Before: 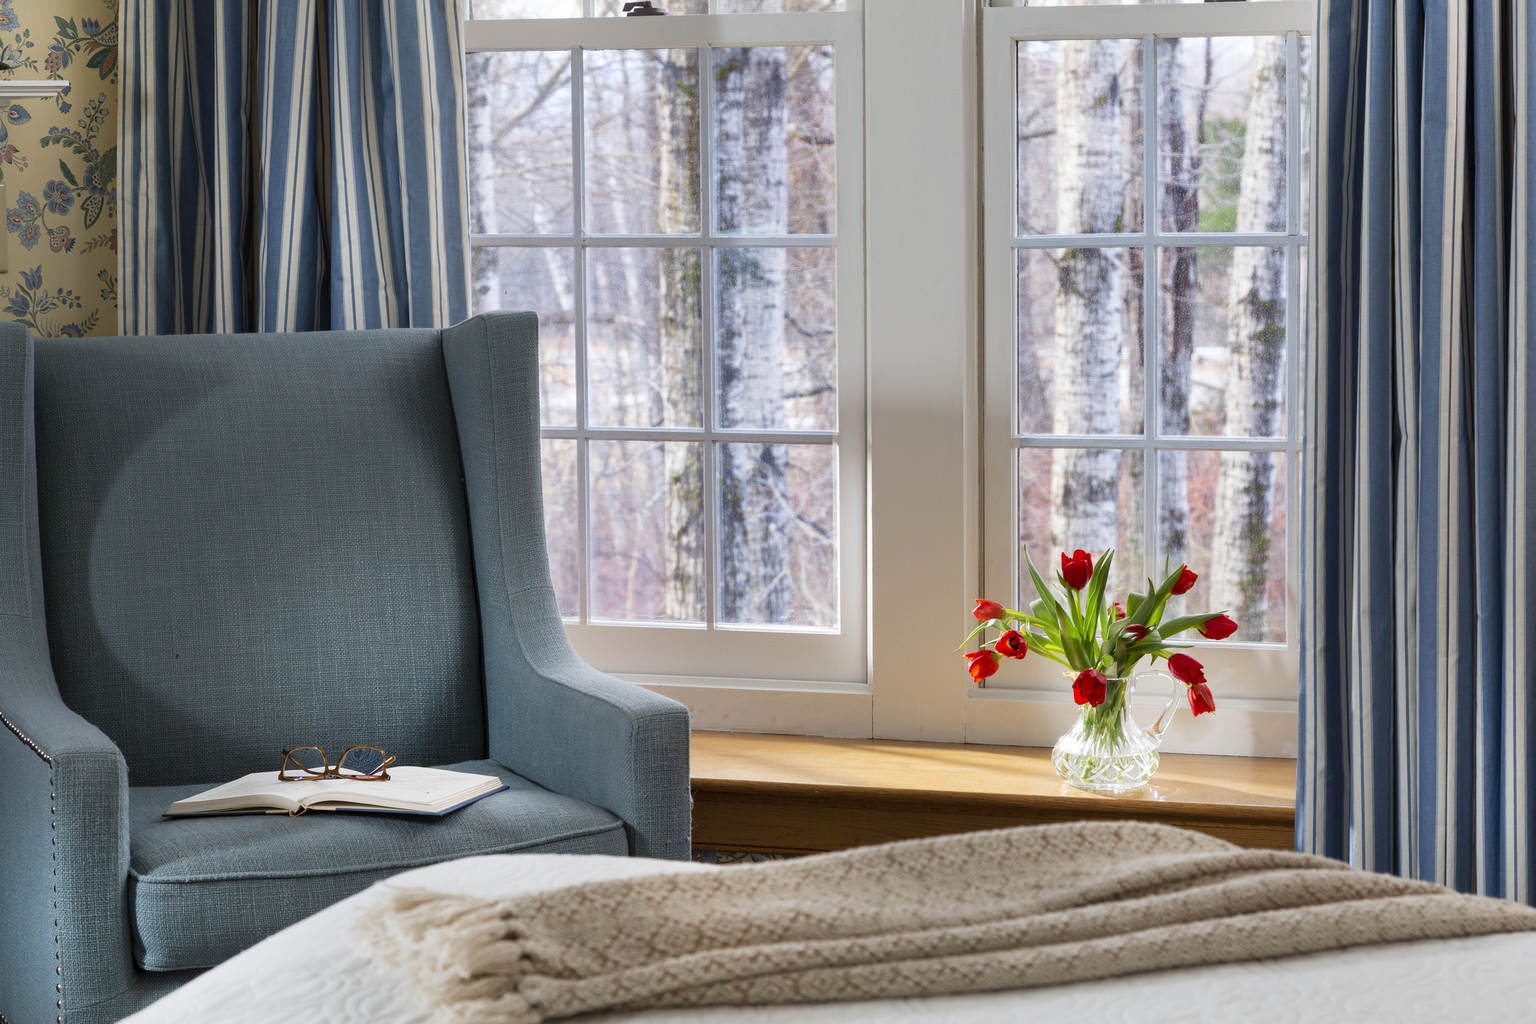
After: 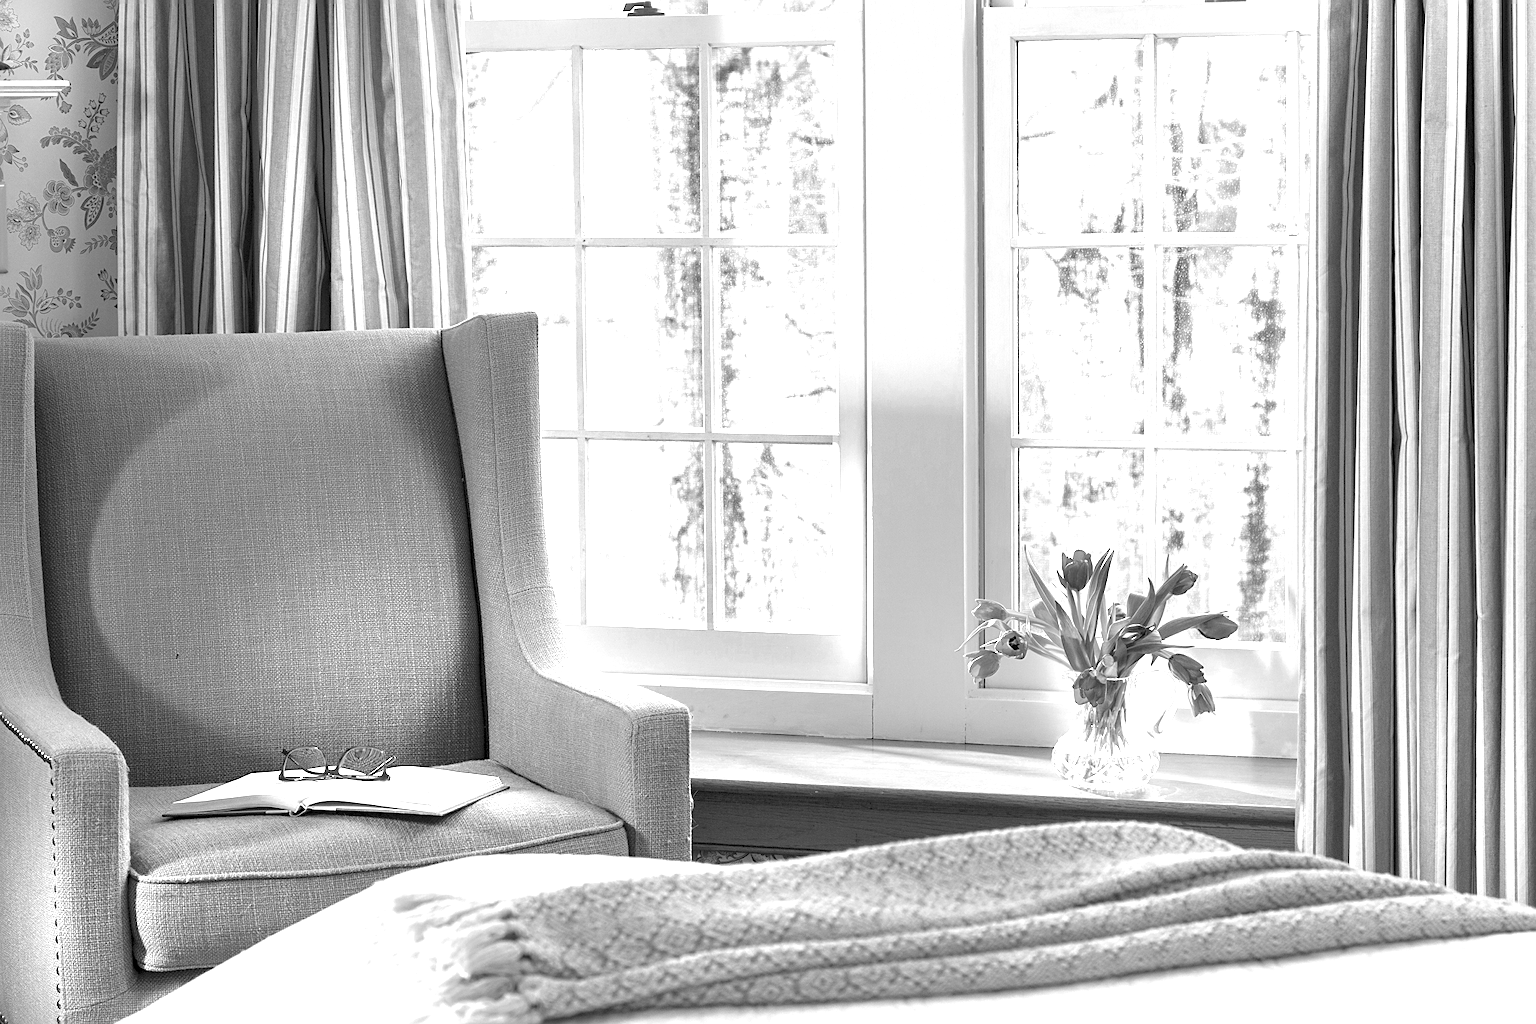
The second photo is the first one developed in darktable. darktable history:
color balance rgb: highlights gain › chroma 2.008%, highlights gain › hue 64.05°, perceptual saturation grading › global saturation 1.833%, perceptual saturation grading › highlights -2.512%, perceptual saturation grading › mid-tones 4.667%, perceptual saturation grading › shadows 7.778%, perceptual brilliance grading › global brilliance 18.08%
local contrast: highlights 107%, shadows 98%, detail 119%, midtone range 0.2
color zones: curves: ch0 [(0, 0.613) (0.01, 0.613) (0.245, 0.448) (0.498, 0.529) (0.642, 0.665) (0.879, 0.777) (0.99, 0.613)]; ch1 [(0, 0) (0.143, 0) (0.286, 0) (0.429, 0) (0.571, 0) (0.714, 0) (0.857, 0)]
sharpen: on, module defaults
color correction: highlights a* -9.55, highlights b* -21.6
levels: levels [0, 0.43, 0.984]
